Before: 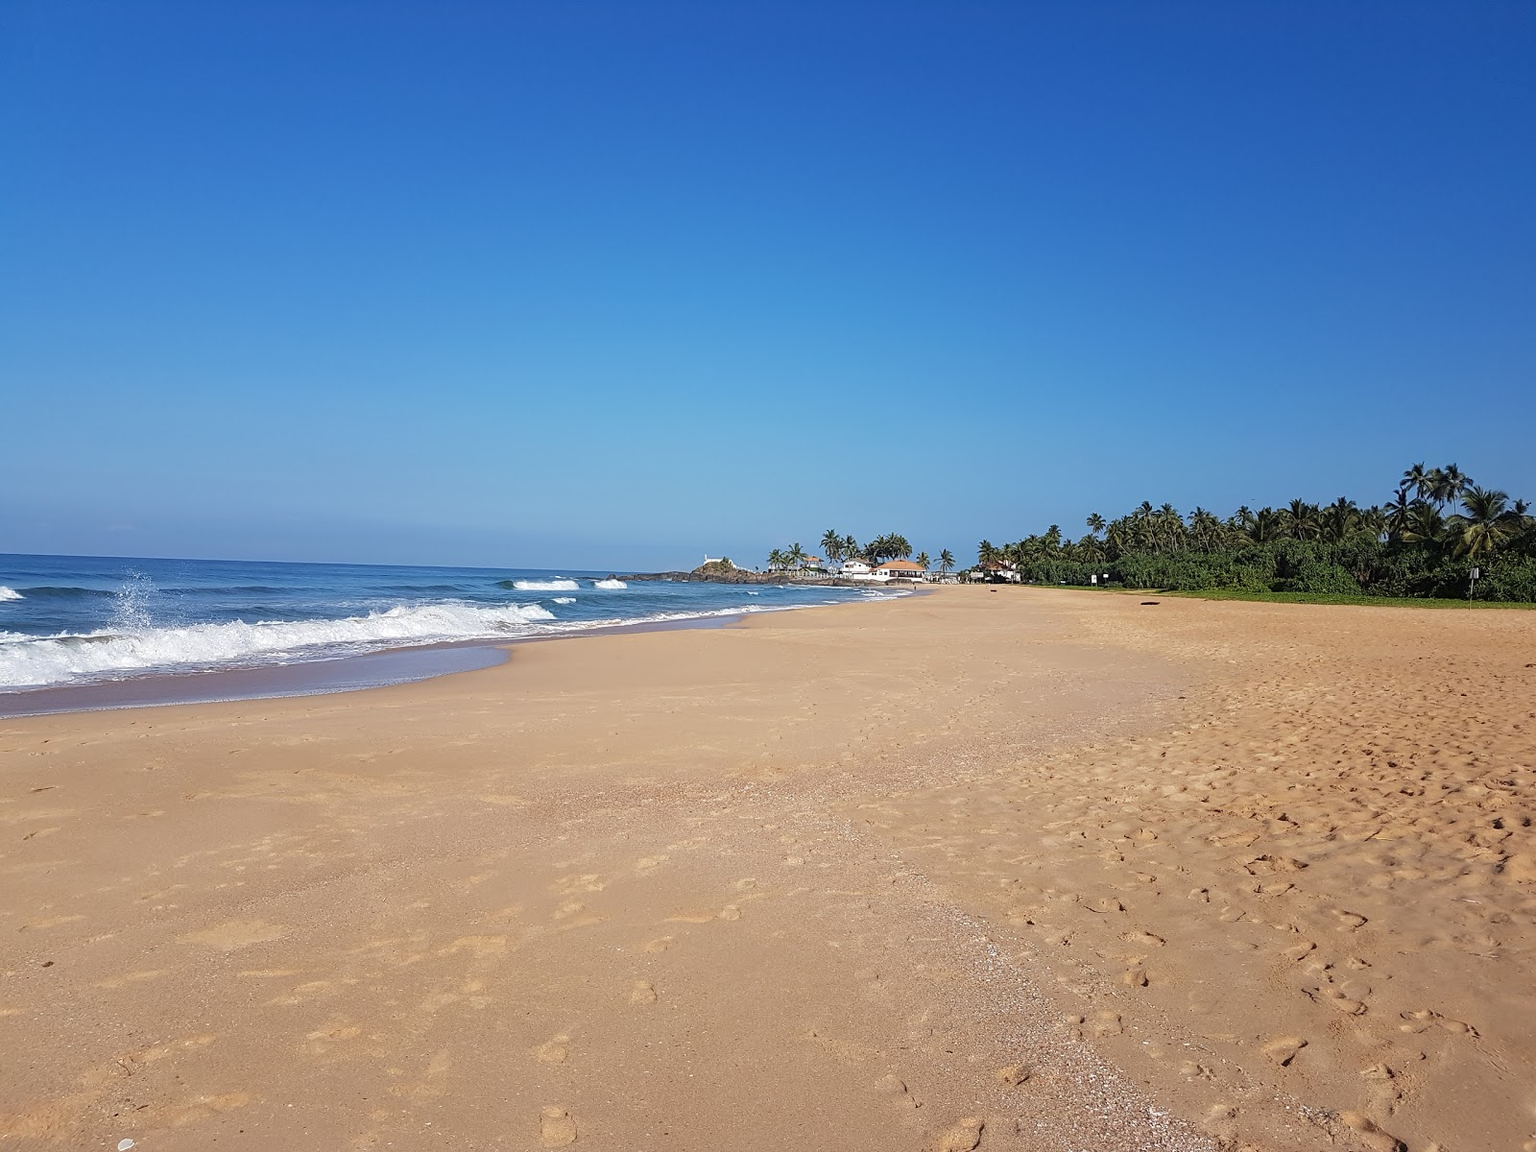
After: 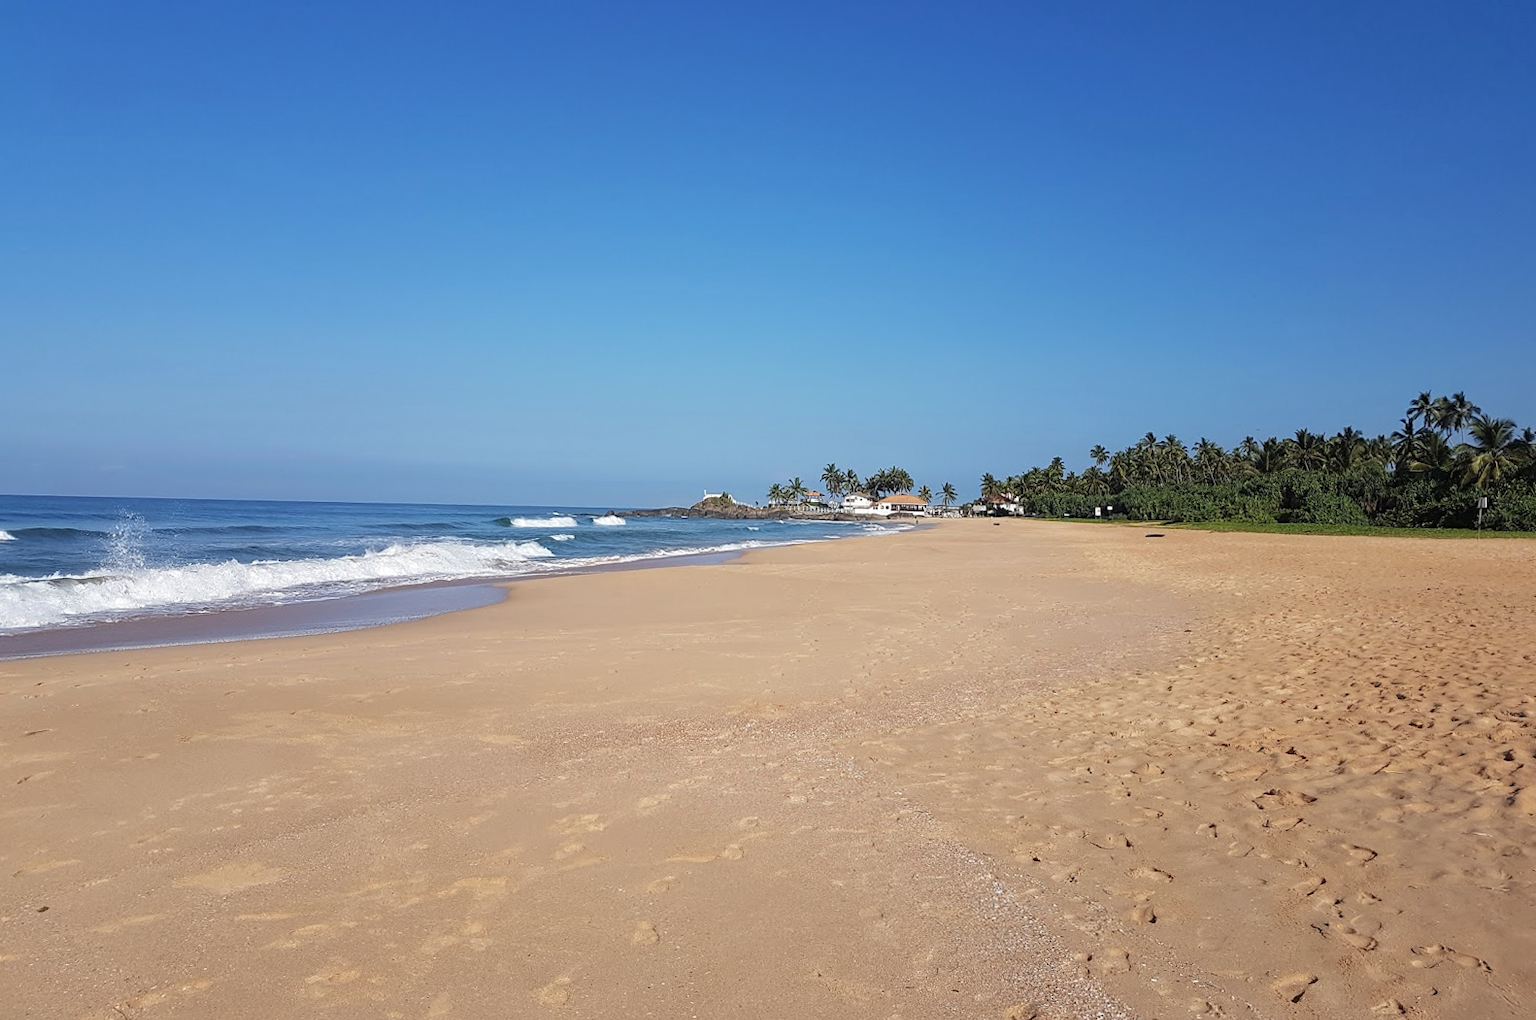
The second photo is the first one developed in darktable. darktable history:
crop and rotate: top 5.609%, bottom 5.609%
contrast brightness saturation: saturation -0.05
tone equalizer: on, module defaults
rotate and perspective: rotation -0.45°, automatic cropping original format, crop left 0.008, crop right 0.992, crop top 0.012, crop bottom 0.988
